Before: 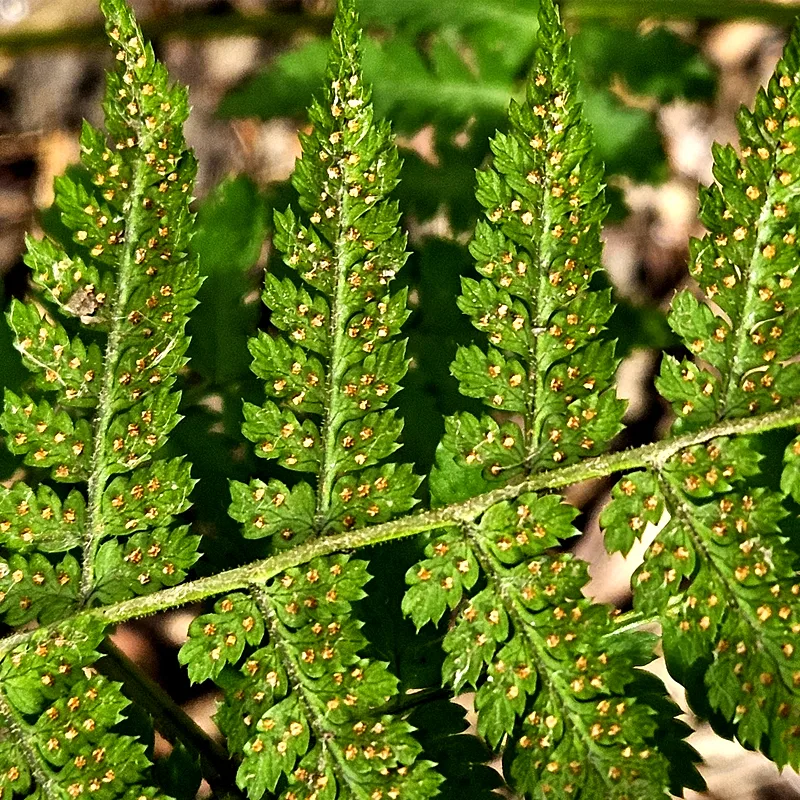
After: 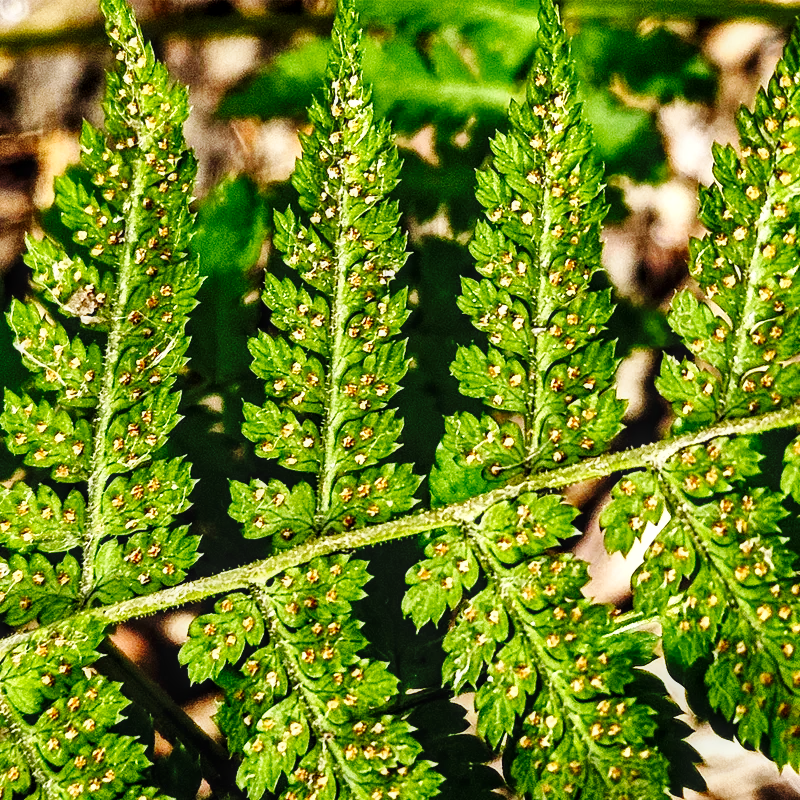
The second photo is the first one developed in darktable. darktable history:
base curve: curves: ch0 [(0, 0) (0.036, 0.025) (0.121, 0.166) (0.206, 0.329) (0.605, 0.79) (1, 1)], preserve colors none
local contrast: on, module defaults
